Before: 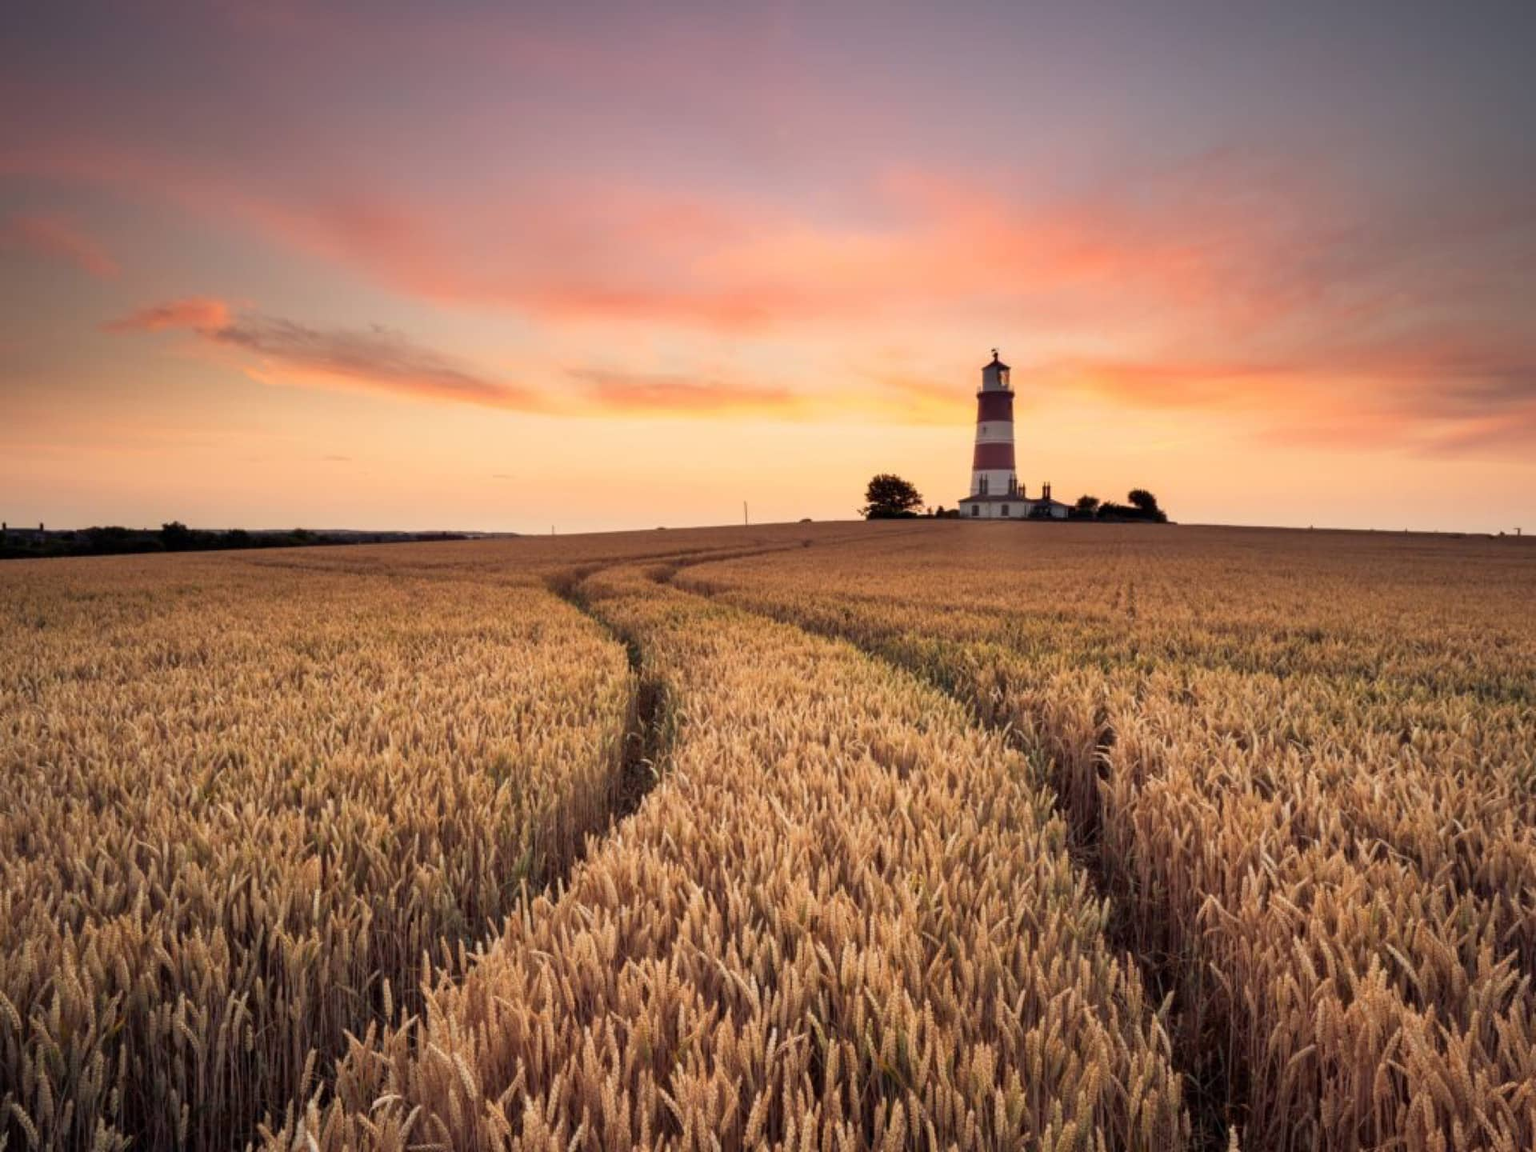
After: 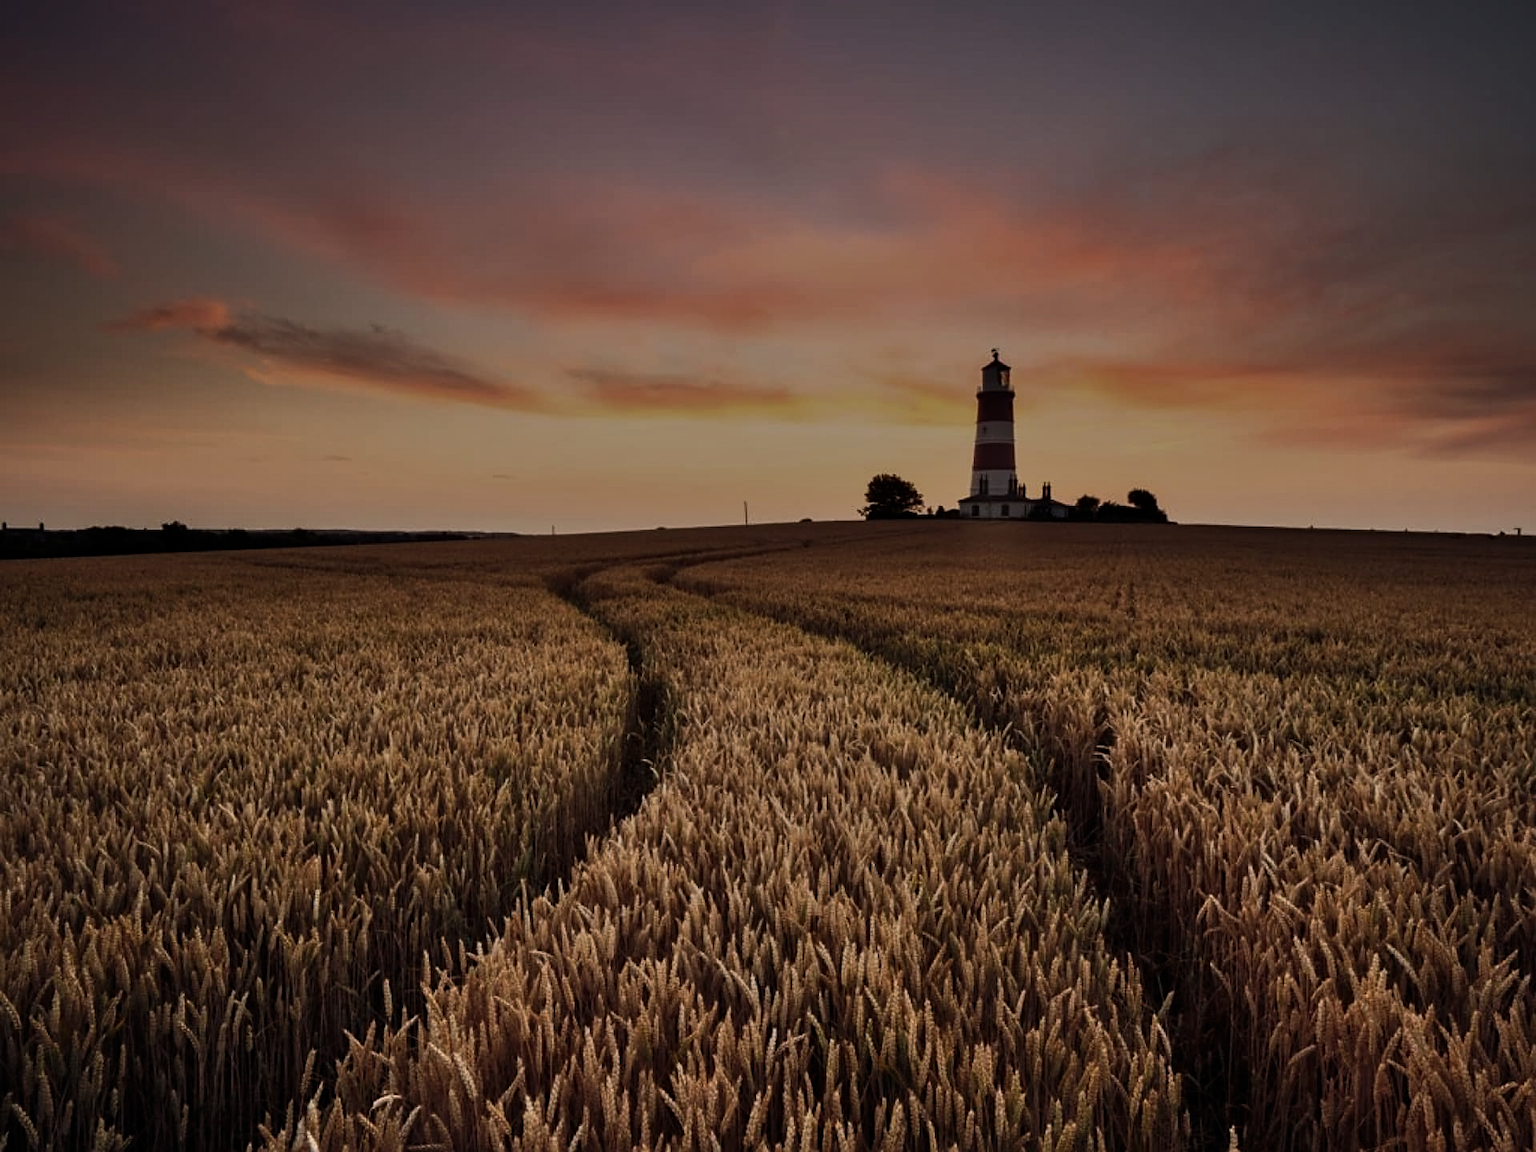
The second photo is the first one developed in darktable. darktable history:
exposure: exposure -2.002 EV, compensate highlight preservation false
tone equalizer: -8 EV -1.08 EV, -7 EV -1.01 EV, -6 EV -0.867 EV, -5 EV -0.578 EV, -3 EV 0.578 EV, -2 EV 0.867 EV, -1 EV 1.01 EV, +0 EV 1.08 EV, edges refinement/feathering 500, mask exposure compensation -1.57 EV, preserve details no
sharpen: on, module defaults
shadows and highlights: highlights color adjustment 0%, low approximation 0.01, soften with gaussian
